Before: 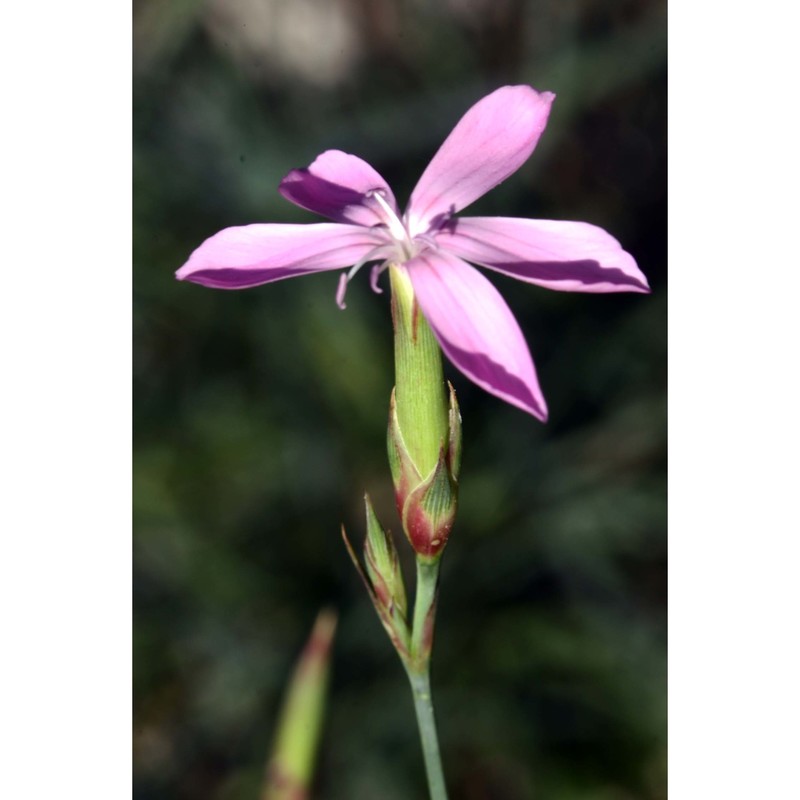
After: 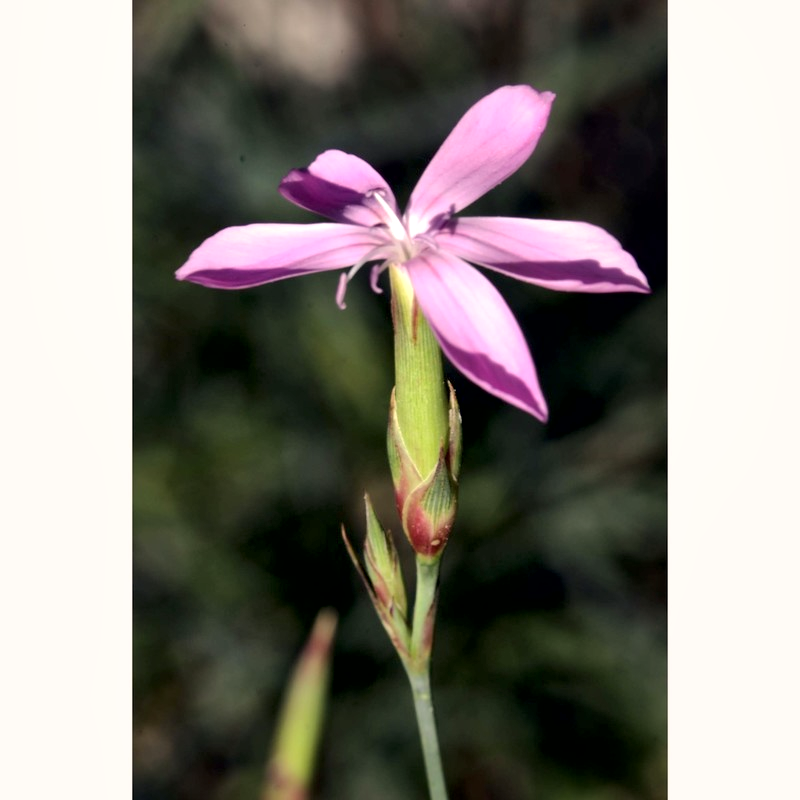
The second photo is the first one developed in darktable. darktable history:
local contrast: mode bilateral grid, contrast 99, coarseness 100, detail 165%, midtone range 0.2
color correction: highlights a* 5.8, highlights b* 4.9
